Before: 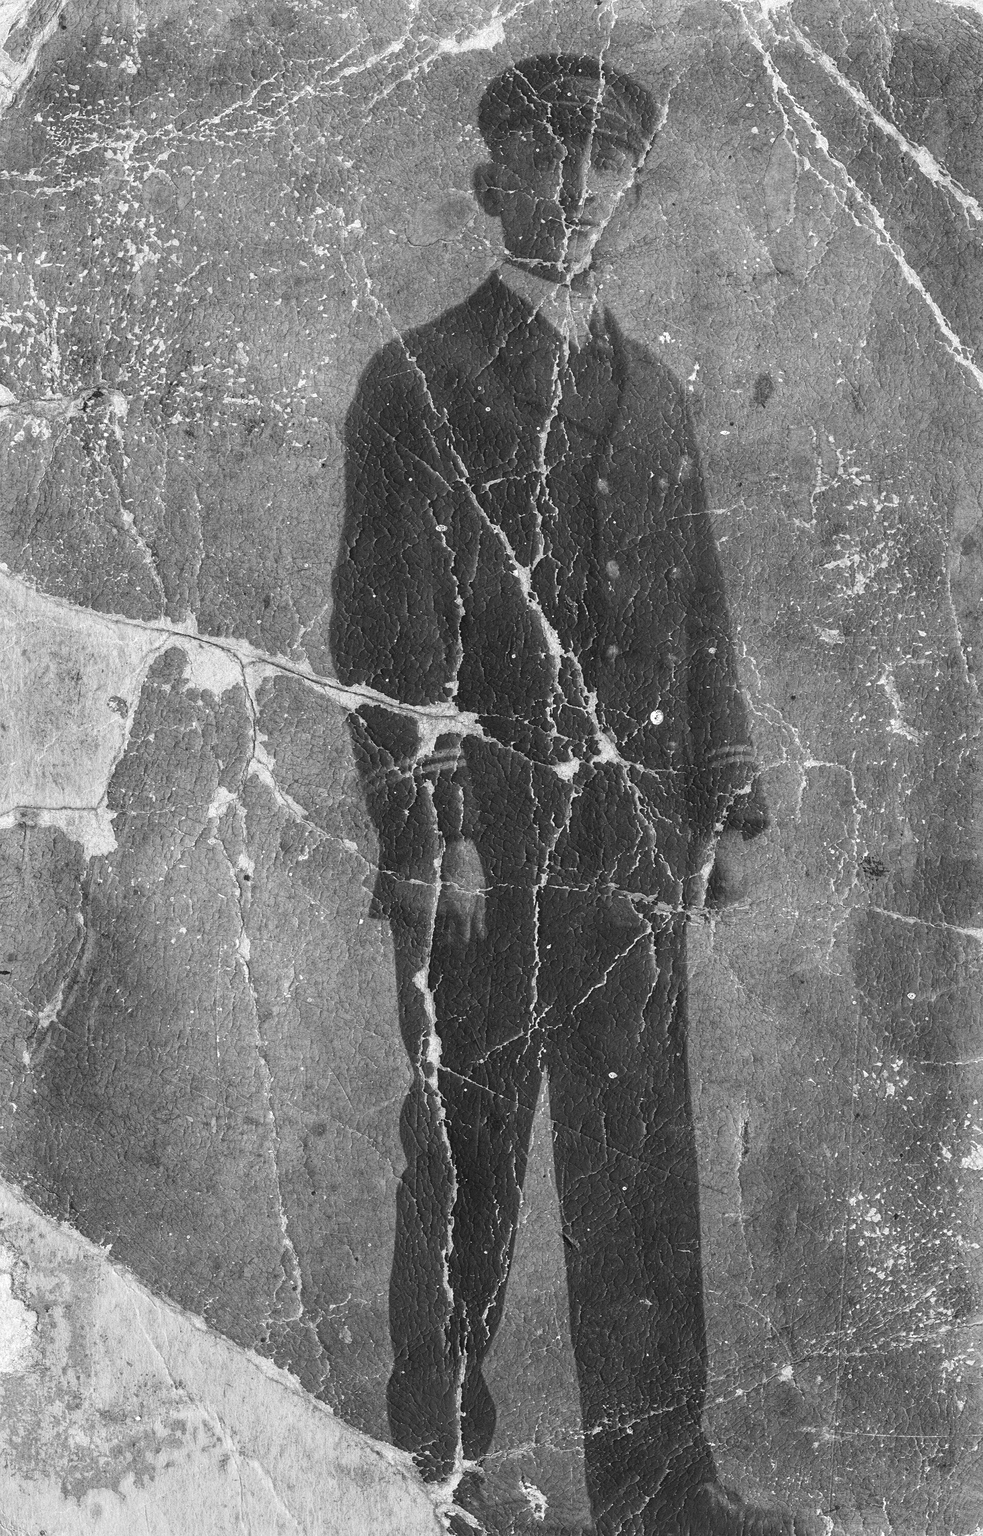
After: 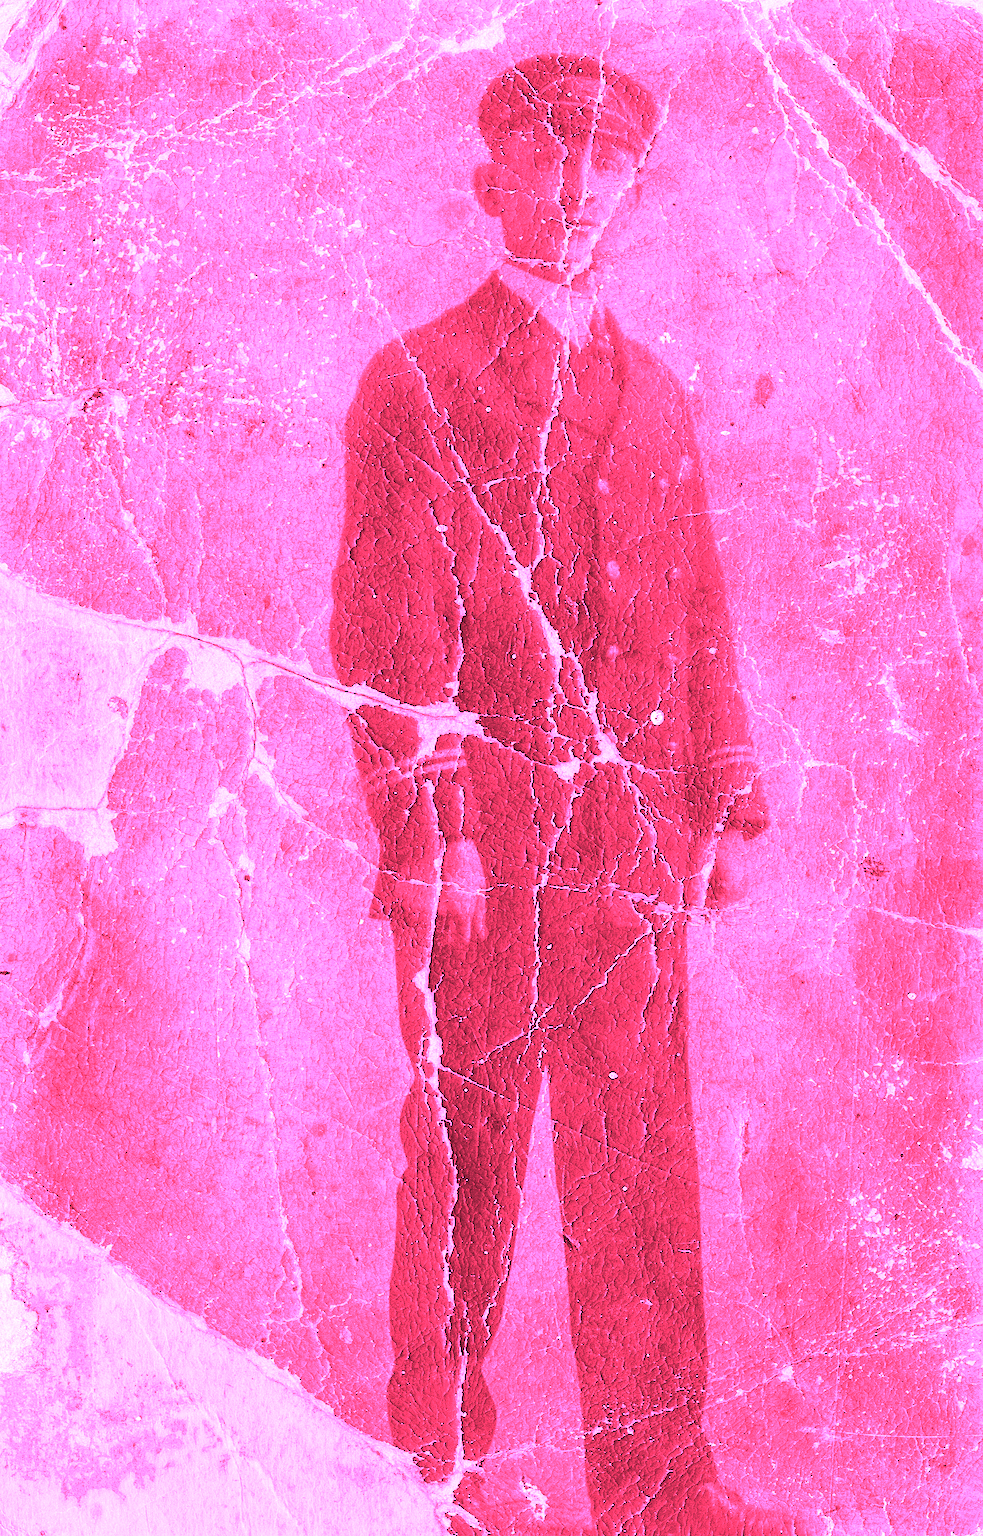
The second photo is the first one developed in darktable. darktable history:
white balance: red 4.26, blue 1.802
exposure: exposure -0.048 EV, compensate highlight preservation false
